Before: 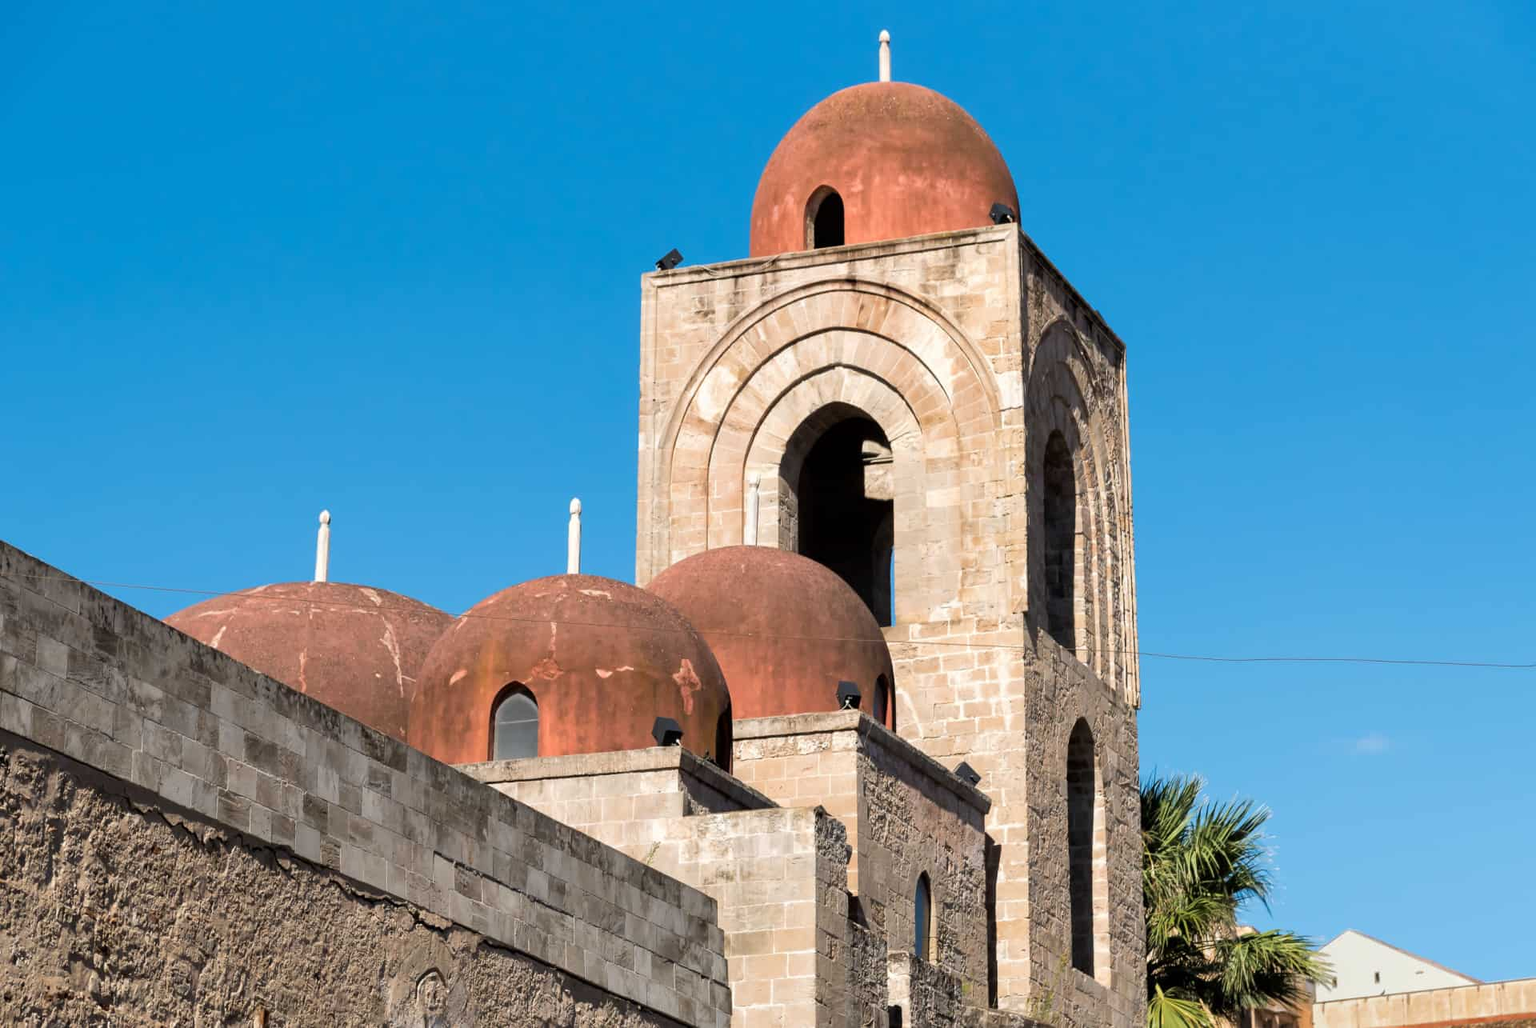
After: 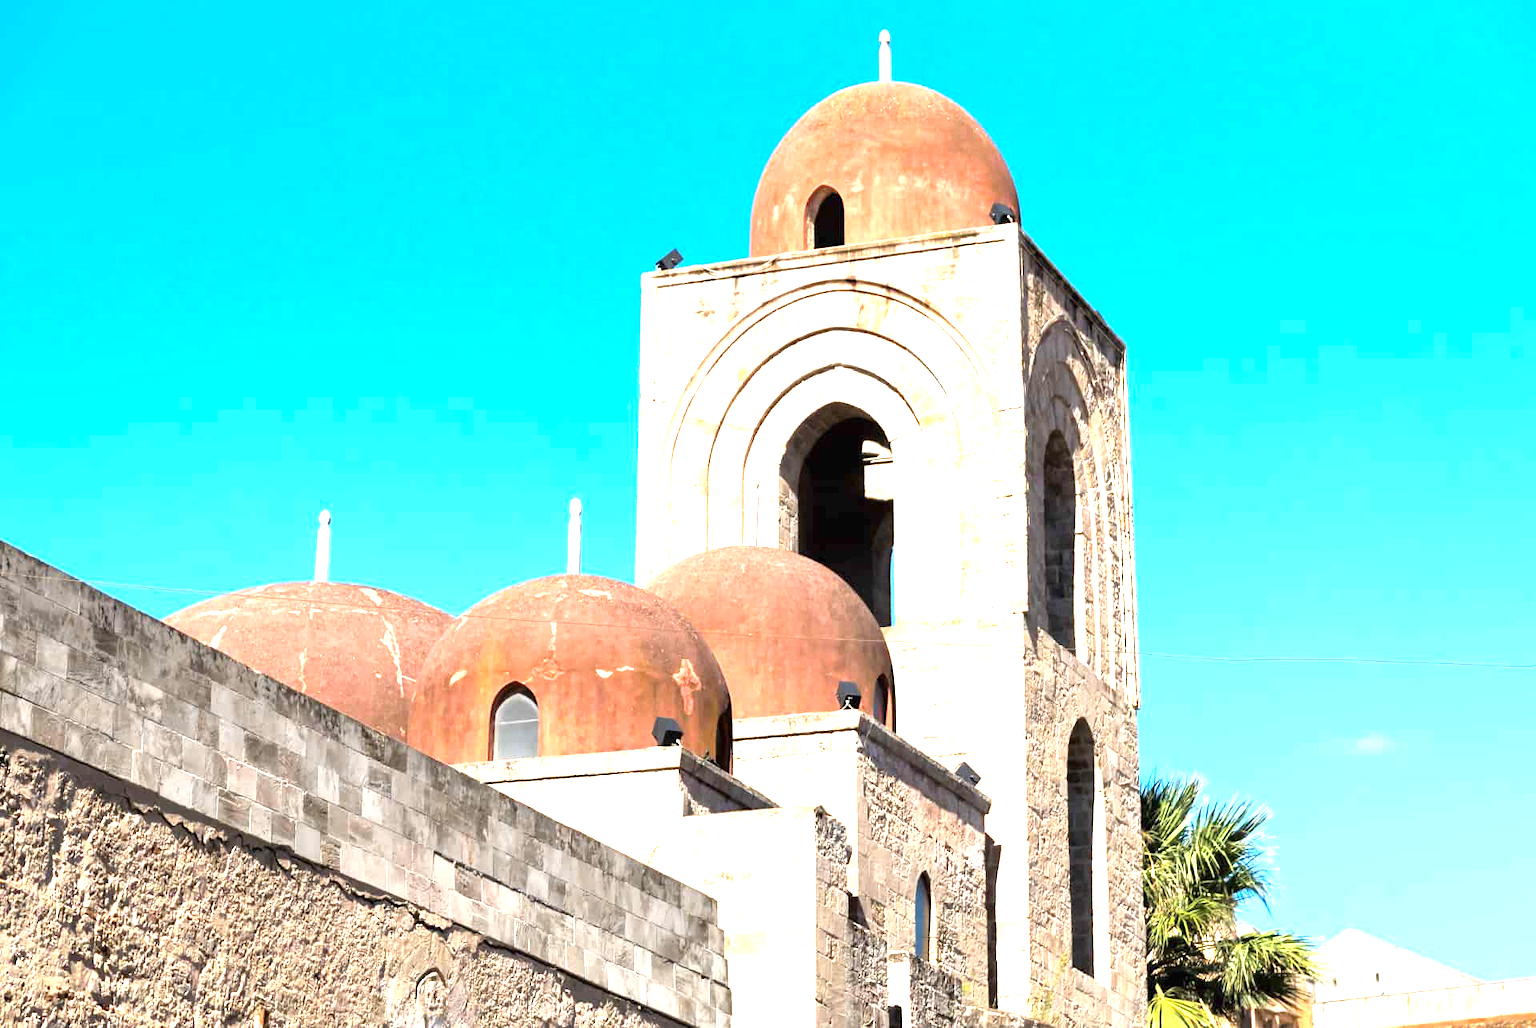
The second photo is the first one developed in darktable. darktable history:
exposure: black level correction 0, exposure 1.7 EV, compensate exposure bias true, compensate highlight preservation false
vibrance: on, module defaults
